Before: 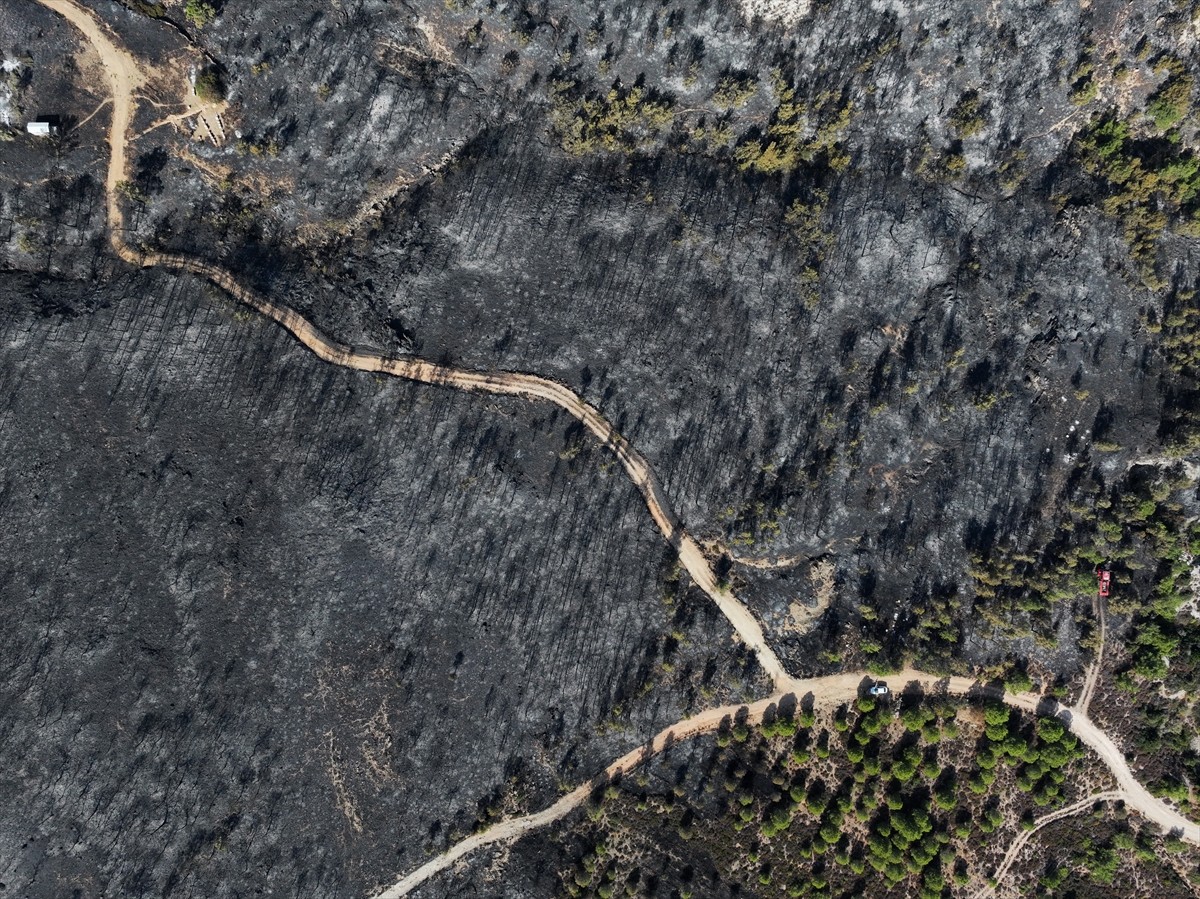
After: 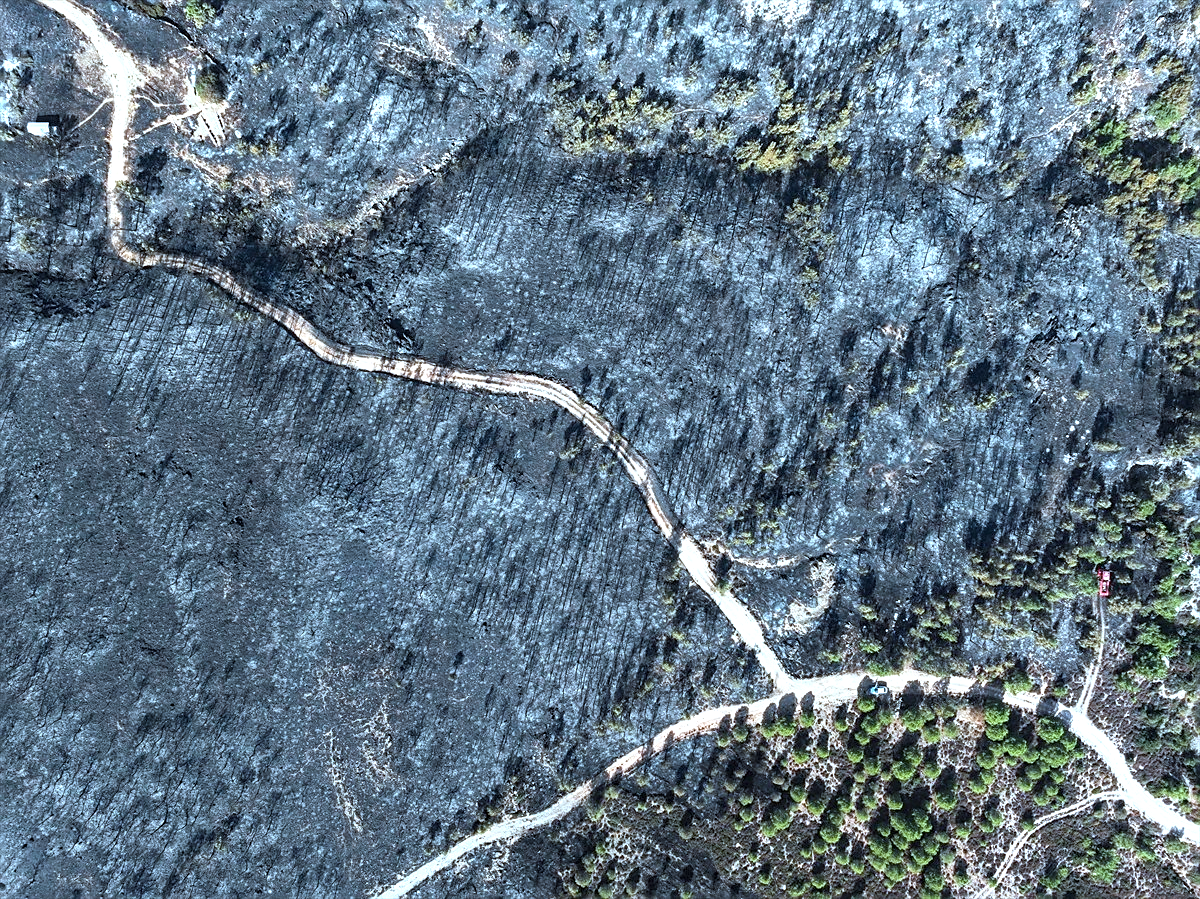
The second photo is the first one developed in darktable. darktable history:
color correction: highlights a* -8.73, highlights b* -23.72
local contrast: detail 110%
exposure: black level correction 0, exposure 1.101 EV, compensate highlight preservation false
sharpen: on, module defaults
